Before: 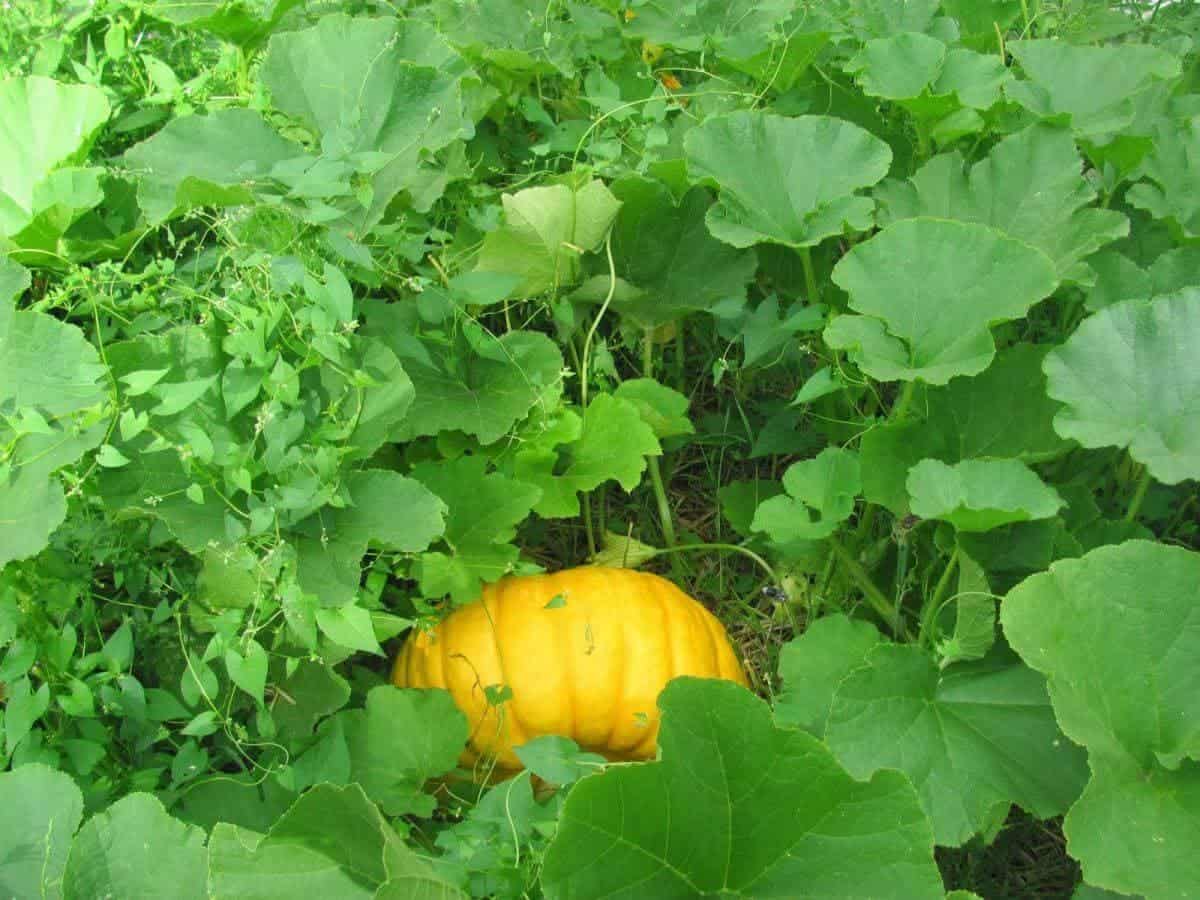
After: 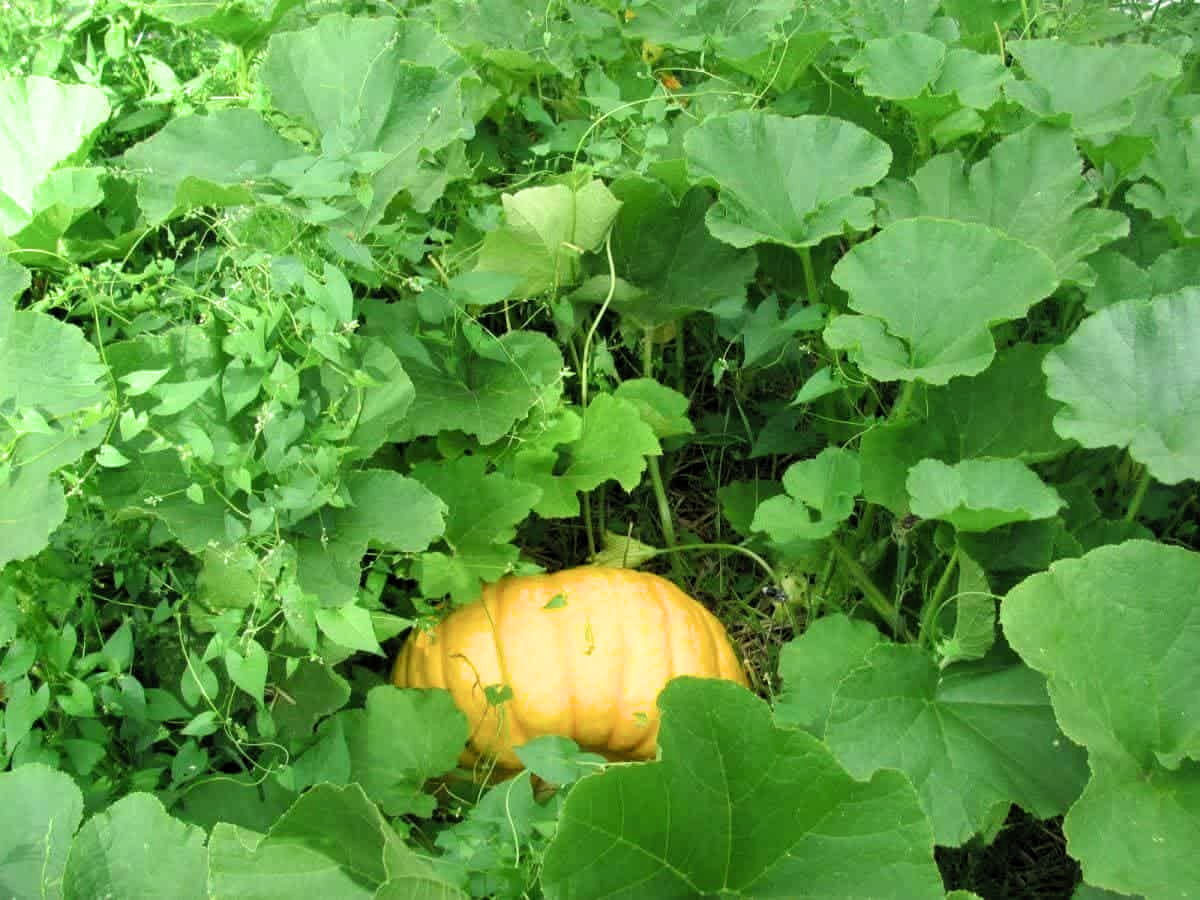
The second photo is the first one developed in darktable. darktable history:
filmic rgb: black relative exposure -8.69 EV, white relative exposure 2.67 EV, threshold 6 EV, target black luminance 0%, target white luminance 99.901%, hardness 6.26, latitude 74.3%, contrast 1.319, highlights saturation mix -5.66%, color science v6 (2022), enable highlight reconstruction true
